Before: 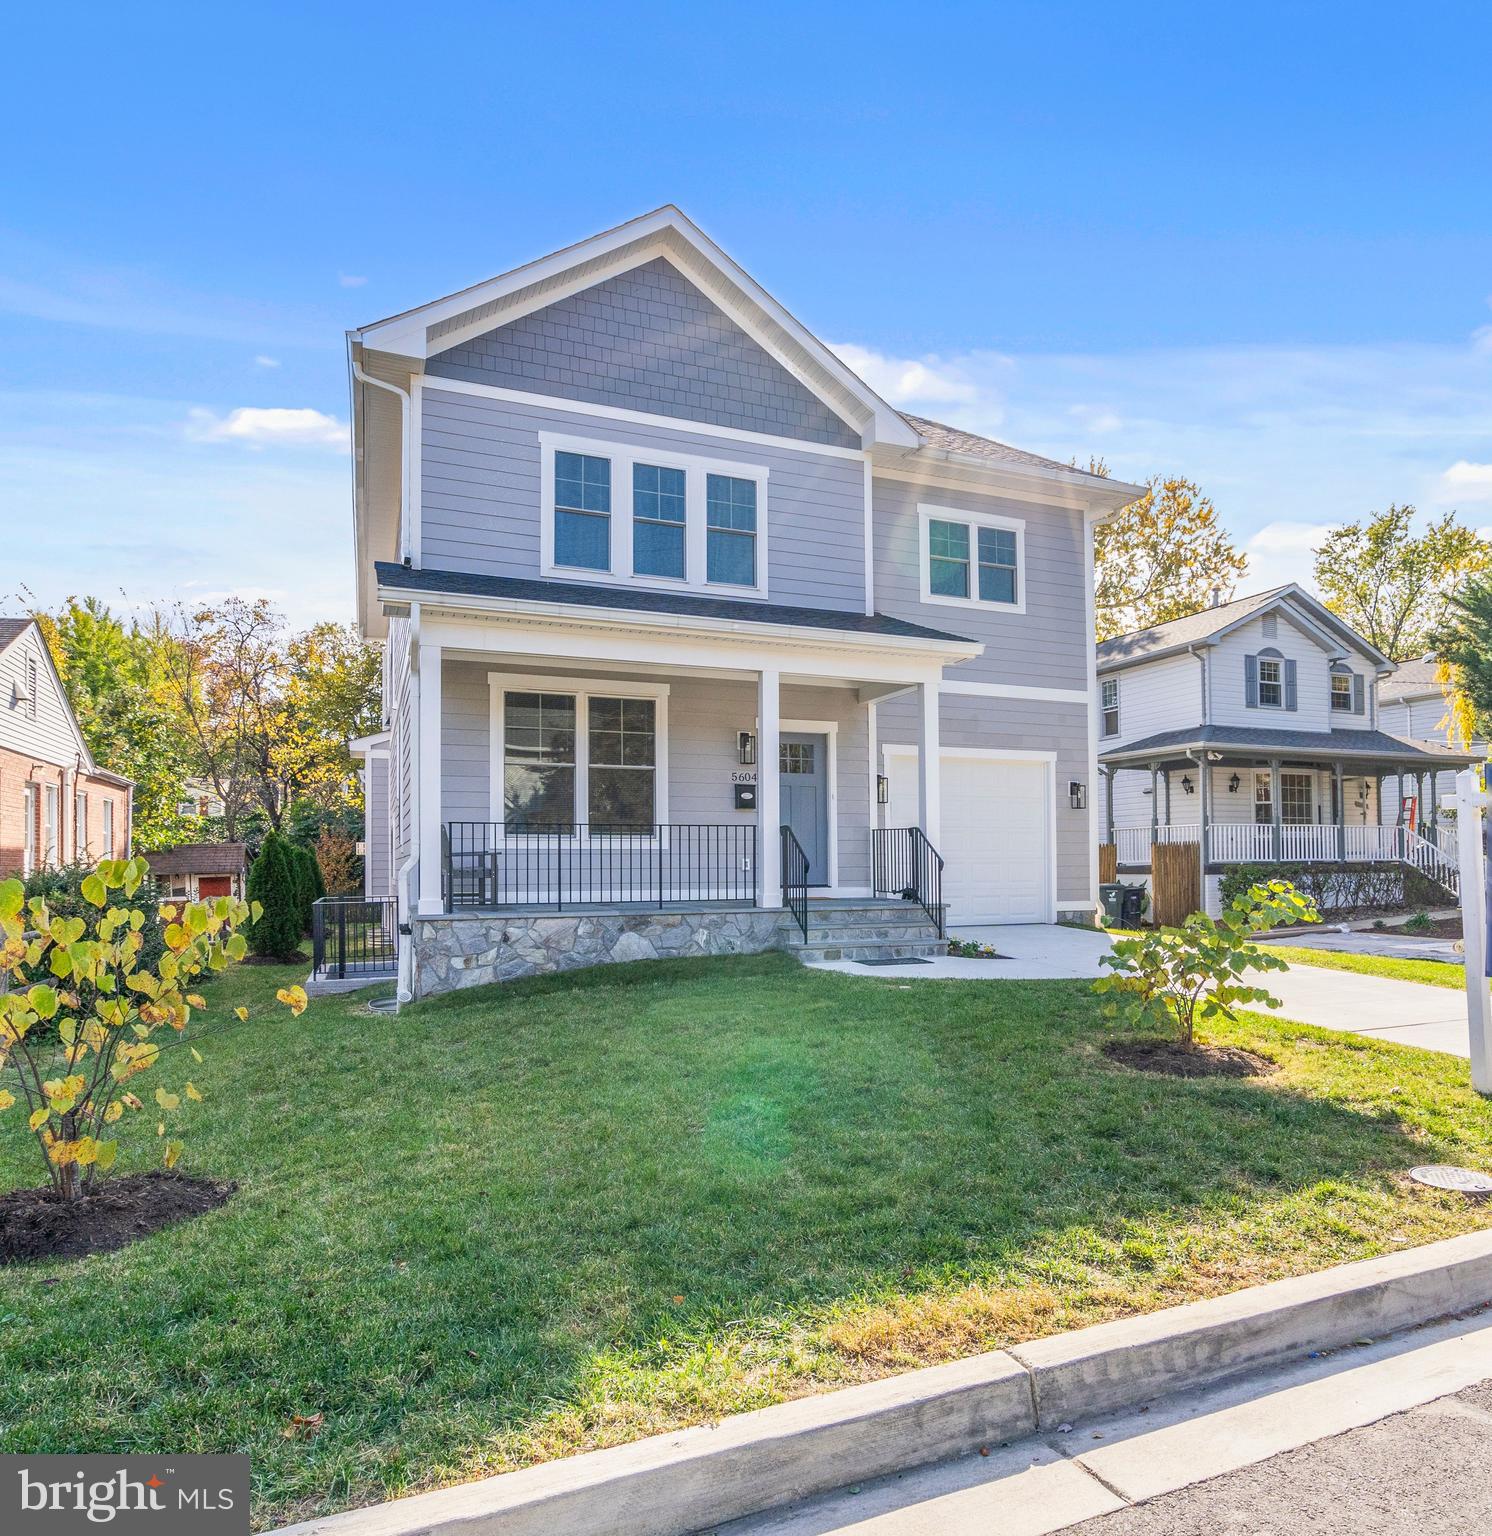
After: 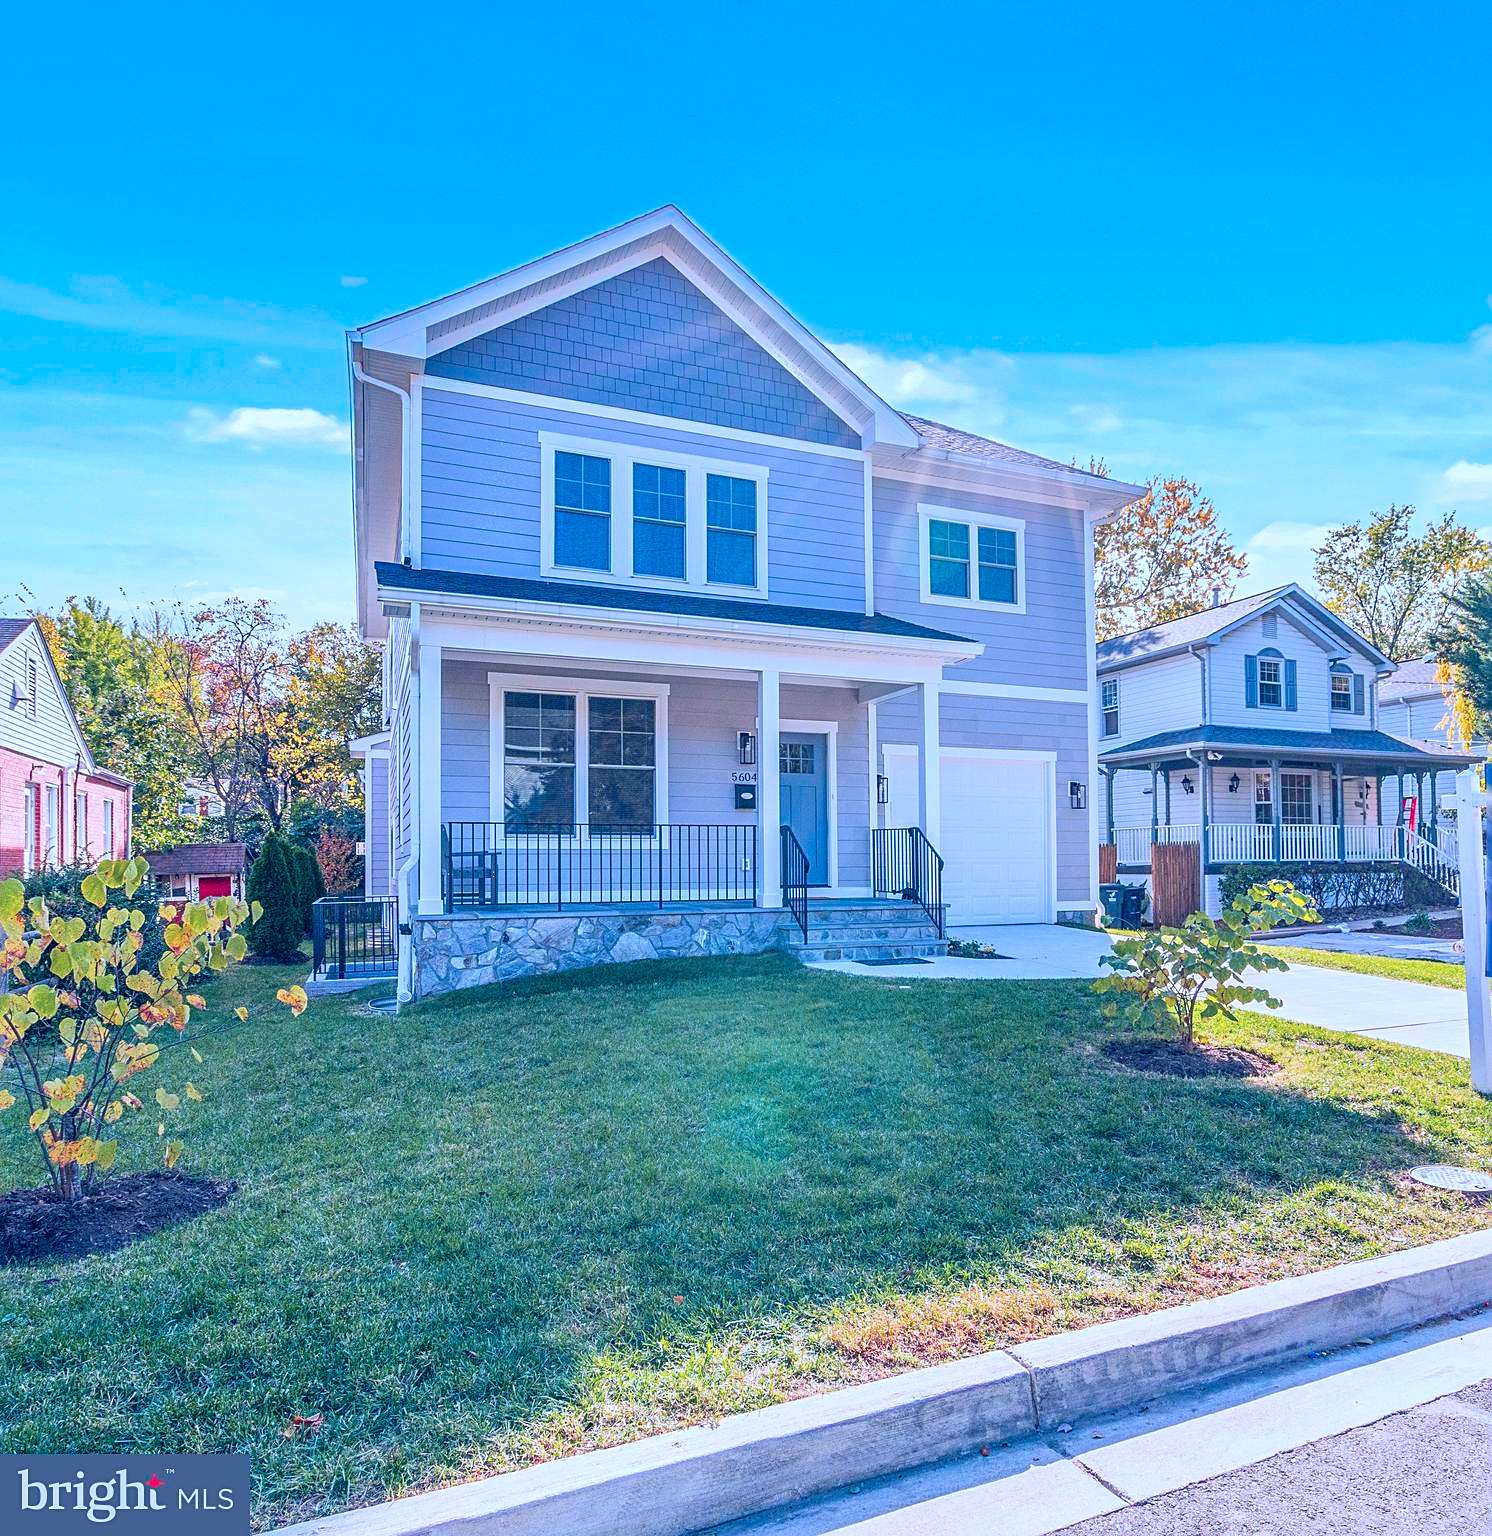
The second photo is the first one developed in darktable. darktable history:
sharpen: on, module defaults
tone curve: curves: ch1 [(0, 0) (0.108, 0.197) (0.5, 0.5) (0.681, 0.885) (1, 1)]; ch2 [(0, 0) (0.28, 0.151) (1, 1)], color space Lab, independent channels
